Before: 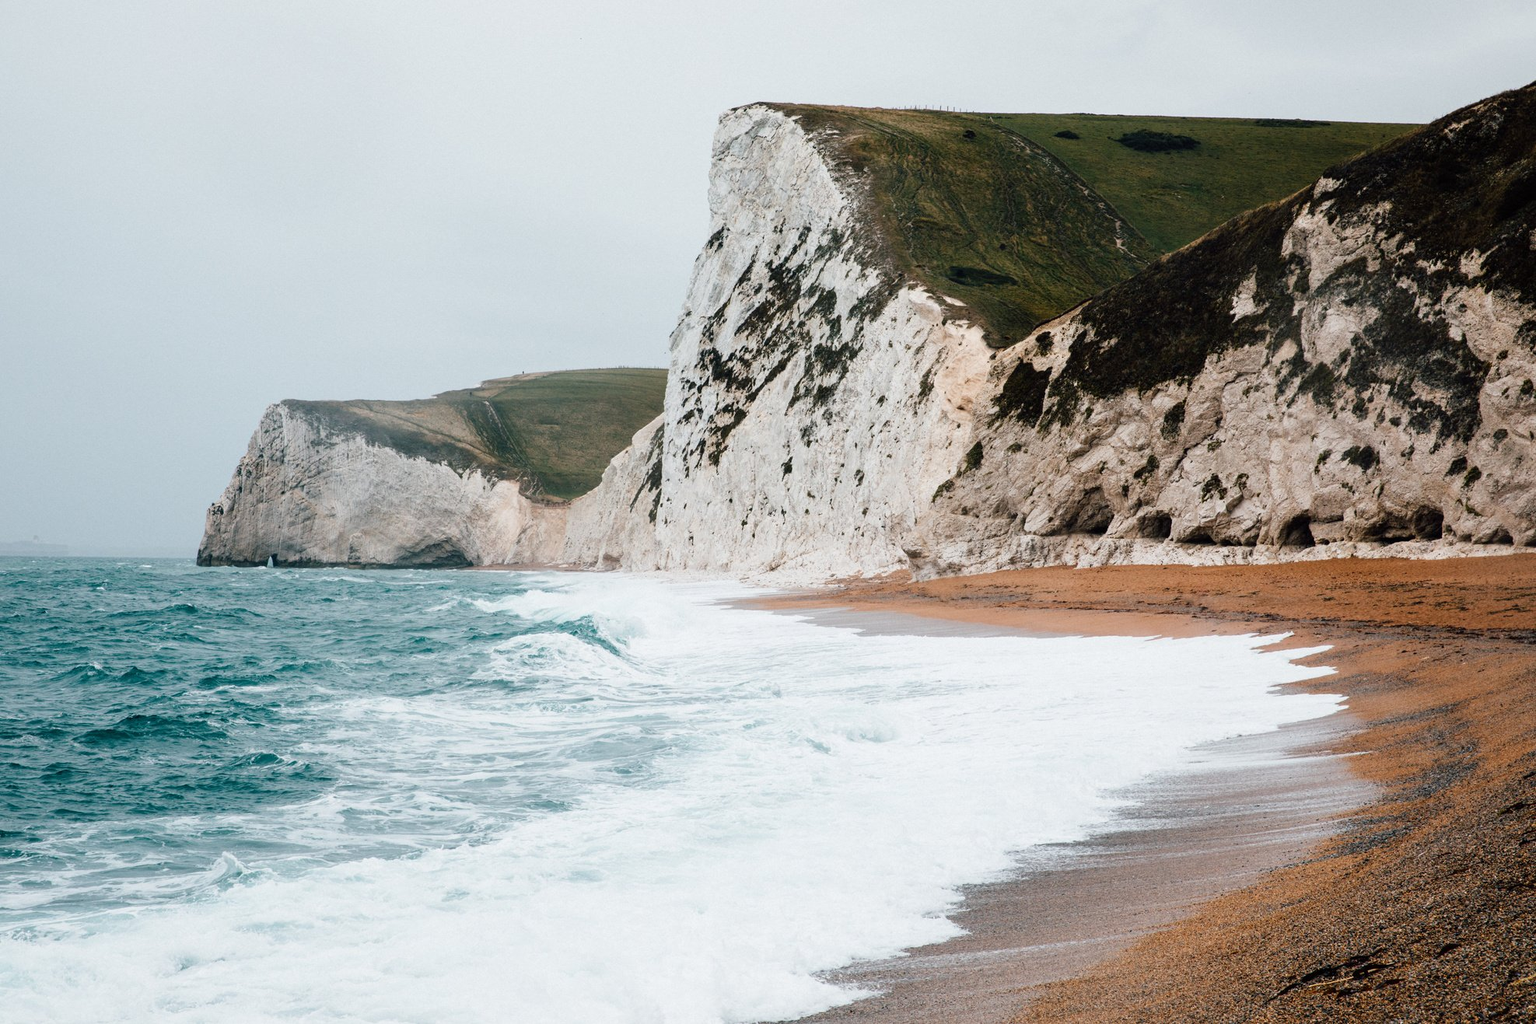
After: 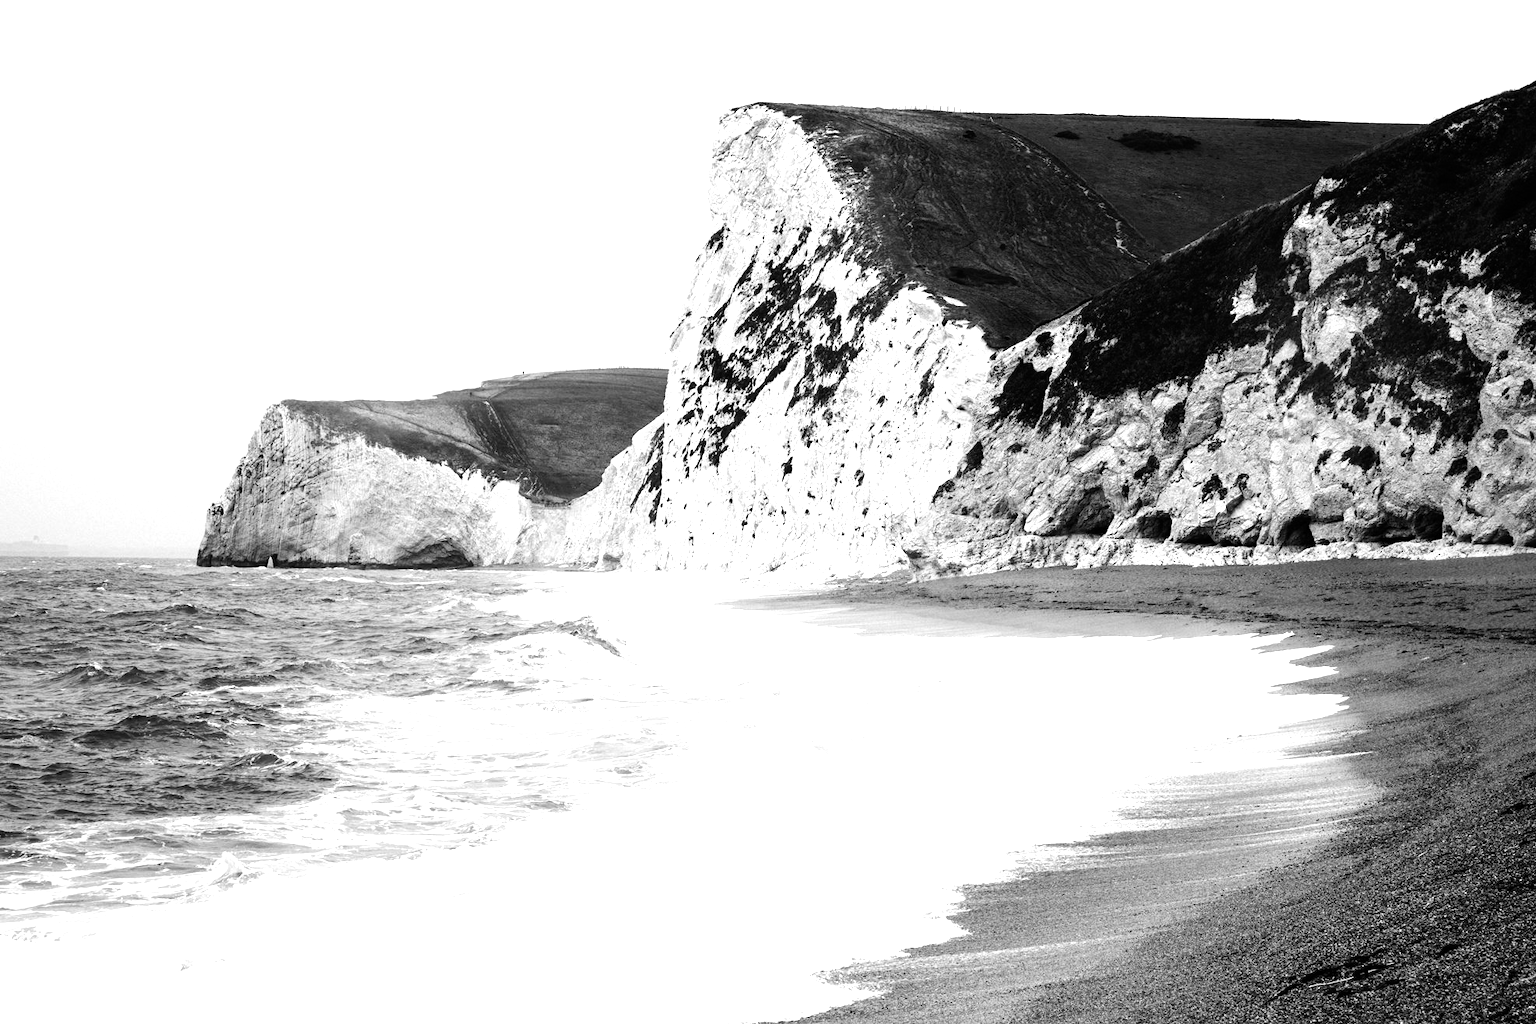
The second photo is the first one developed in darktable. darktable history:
color balance rgb: perceptual saturation grading › global saturation 20%, global vibrance 20%
tone equalizer: -8 EV -1.08 EV, -7 EV -1.01 EV, -6 EV -0.867 EV, -5 EV -0.578 EV, -3 EV 0.578 EV, -2 EV 0.867 EV, -1 EV 1.01 EV, +0 EV 1.08 EV, edges refinement/feathering 500, mask exposure compensation -1.57 EV, preserve details no
monochrome: a 0, b 0, size 0.5, highlights 0.57
